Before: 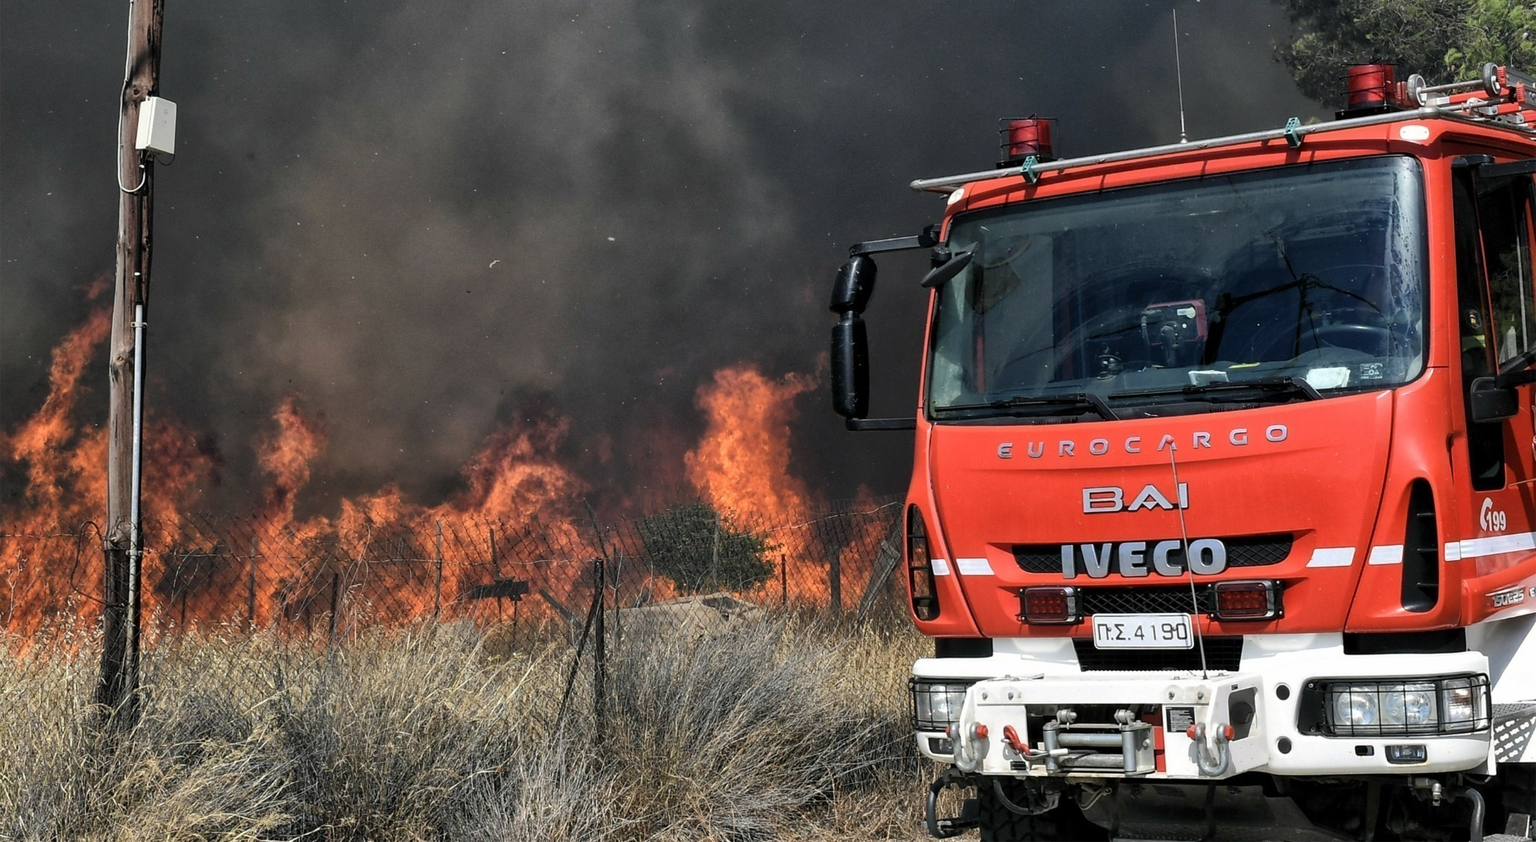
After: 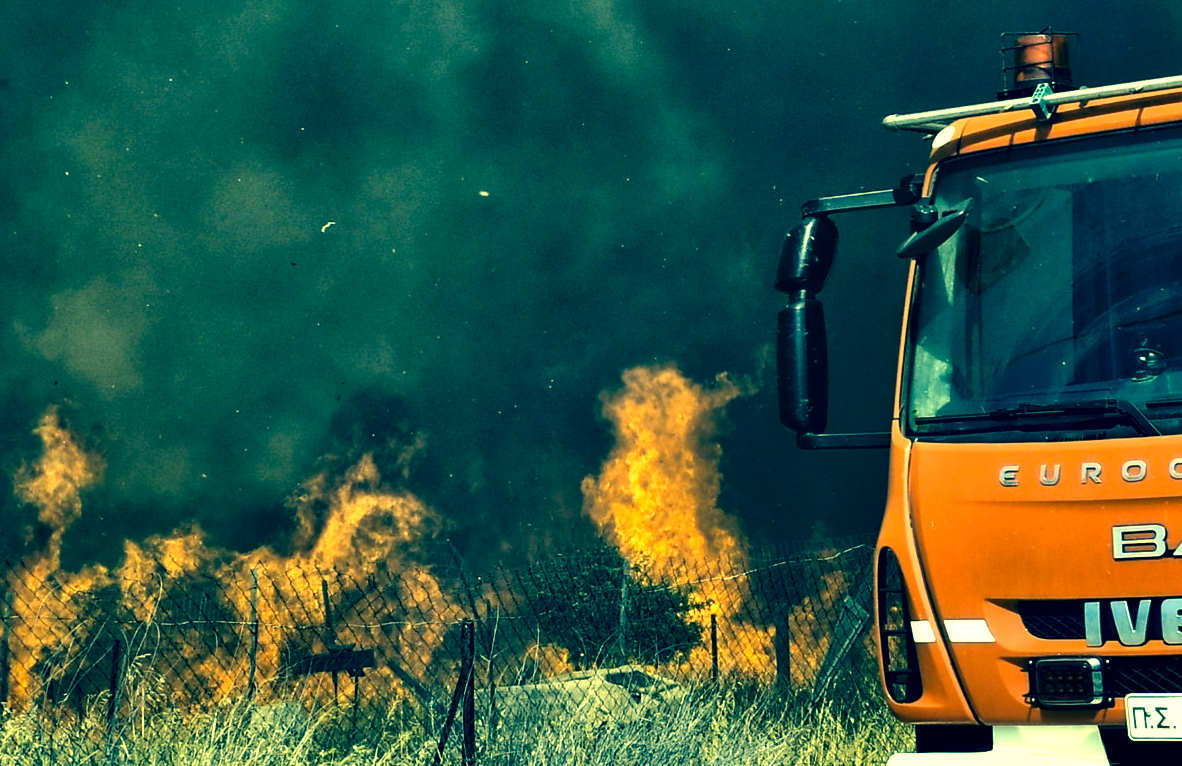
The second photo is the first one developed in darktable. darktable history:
crop: left 16.202%, top 11.208%, right 26.045%, bottom 20.557%
tone equalizer: -8 EV -0.417 EV, -7 EV -0.389 EV, -6 EV -0.333 EV, -5 EV -0.222 EV, -3 EV 0.222 EV, -2 EV 0.333 EV, -1 EV 0.389 EV, +0 EV 0.417 EV, edges refinement/feathering 500, mask exposure compensation -1.57 EV, preserve details no
color correction: highlights a* -15.58, highlights b* 40, shadows a* -40, shadows b* -26.18
contrast equalizer: octaves 7, y [[0.6 ×6], [0.55 ×6], [0 ×6], [0 ×6], [0 ×6]]
